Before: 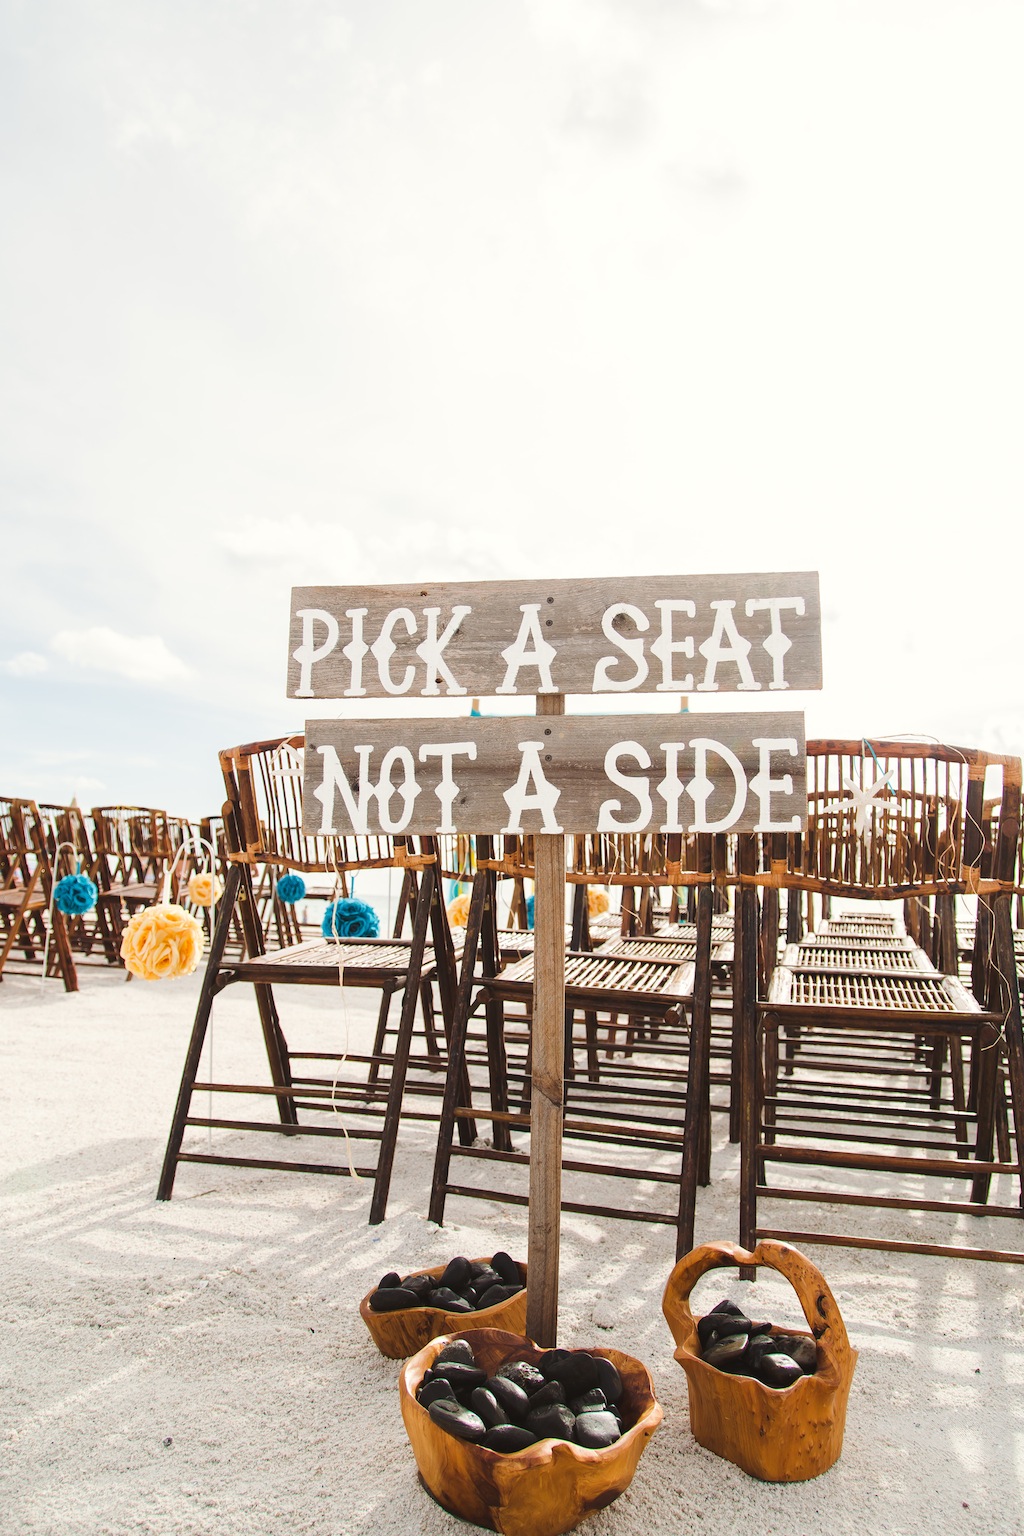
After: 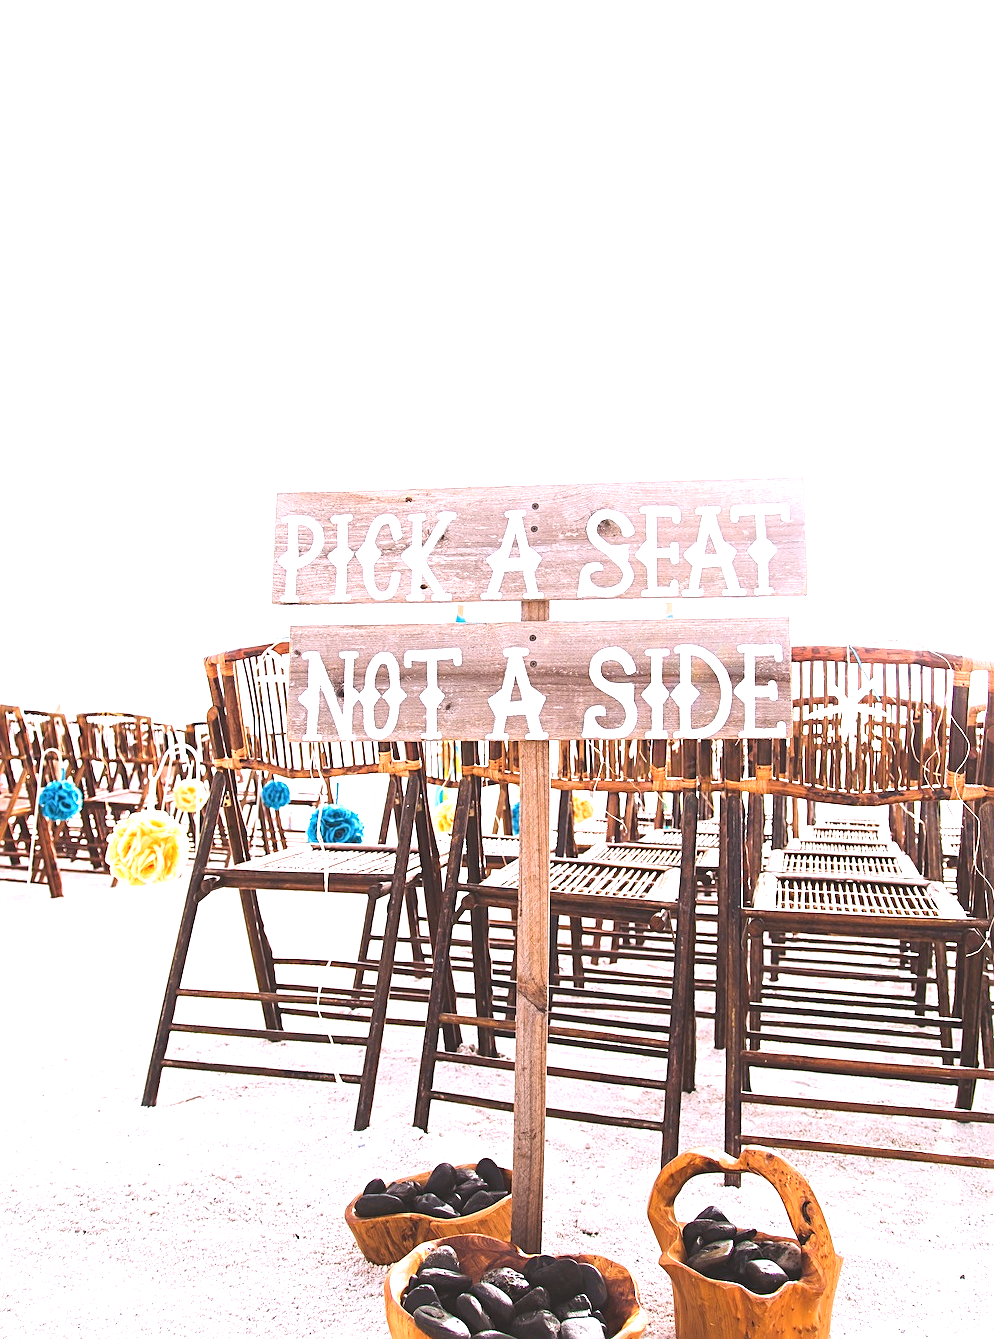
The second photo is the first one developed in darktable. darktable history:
white balance: red 1.066, blue 1.119
crop: left 1.507%, top 6.147%, right 1.379%, bottom 6.637%
sharpen: on, module defaults
exposure: black level correction -0.005, exposure 1 EV, compensate highlight preservation false
